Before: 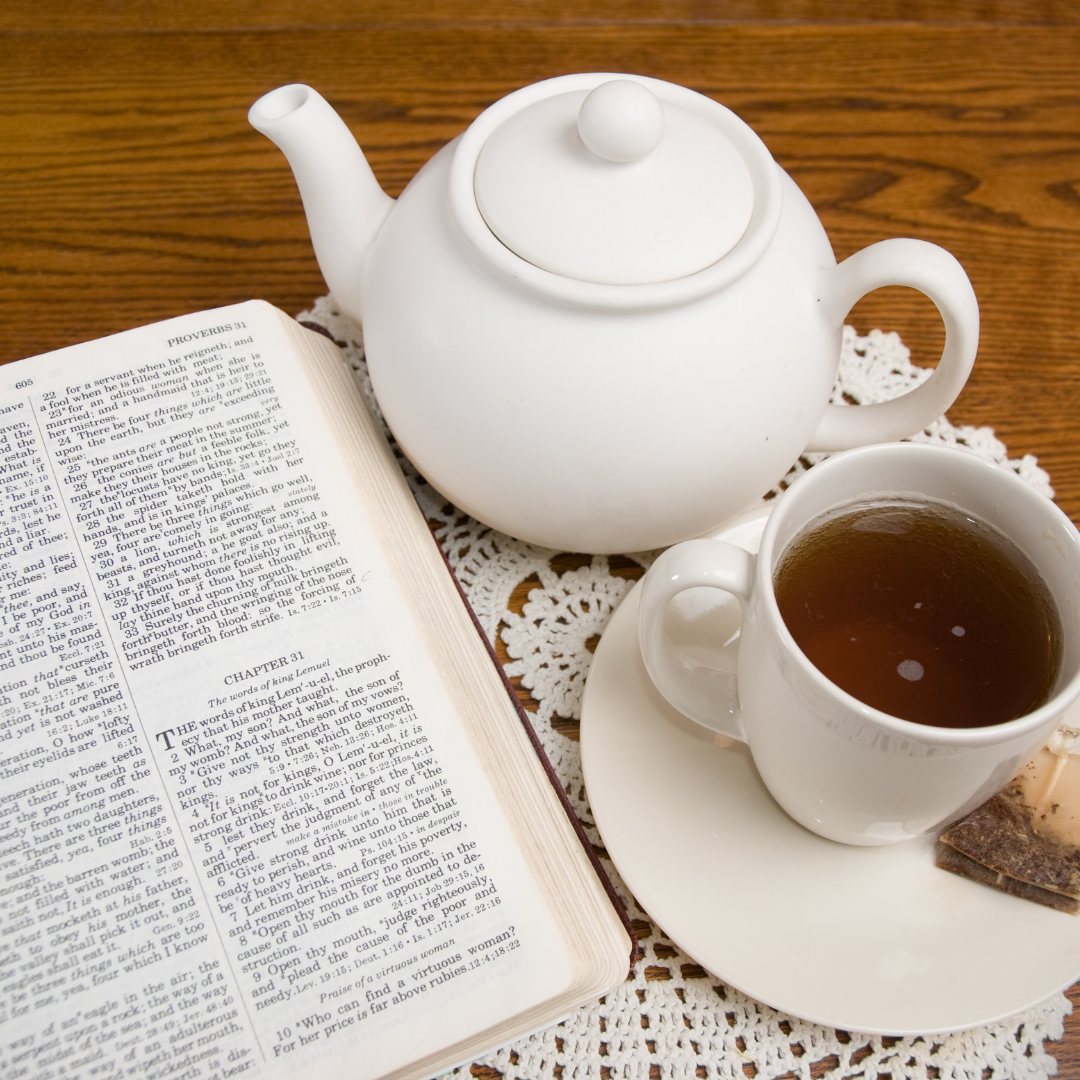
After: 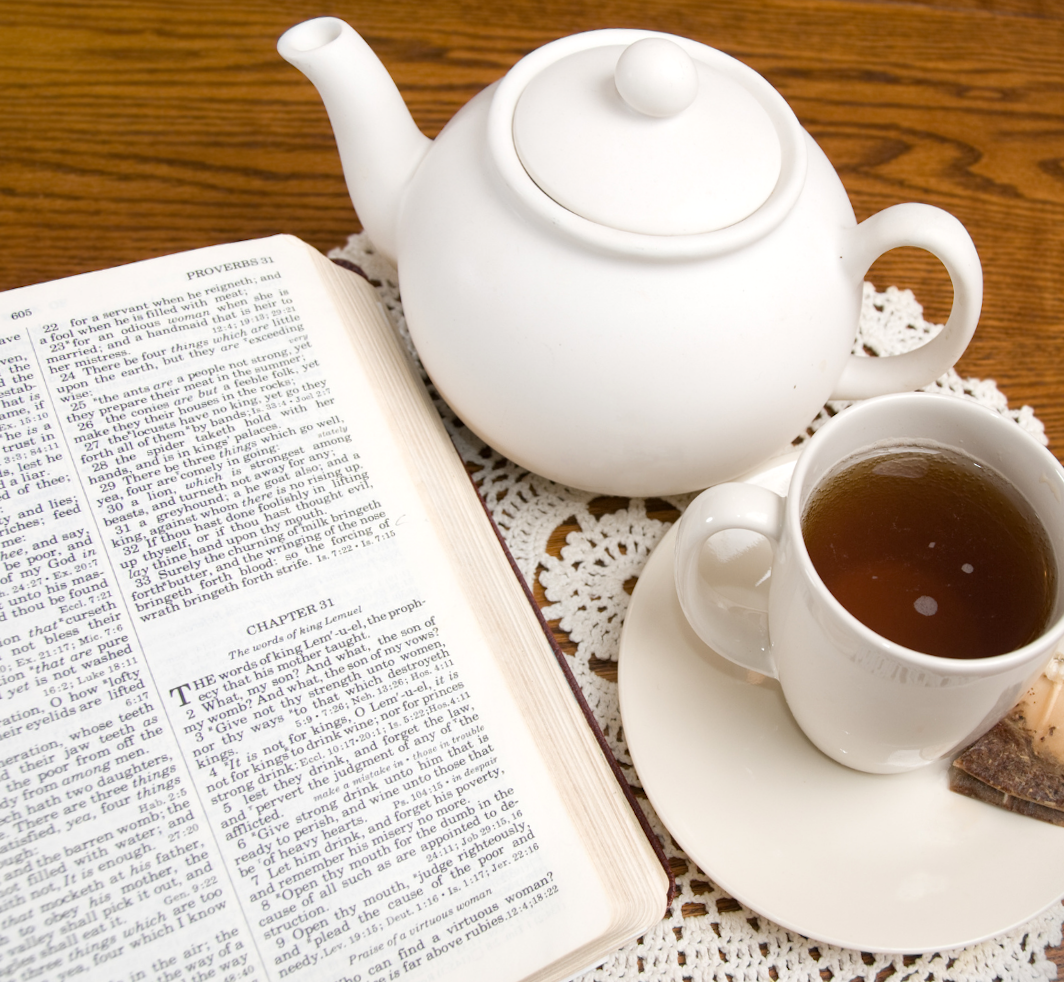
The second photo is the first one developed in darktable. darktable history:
rotate and perspective: rotation -0.013°, lens shift (vertical) -0.027, lens shift (horizontal) 0.178, crop left 0.016, crop right 0.989, crop top 0.082, crop bottom 0.918
exposure: exposure 0.197 EV, compensate highlight preservation false
